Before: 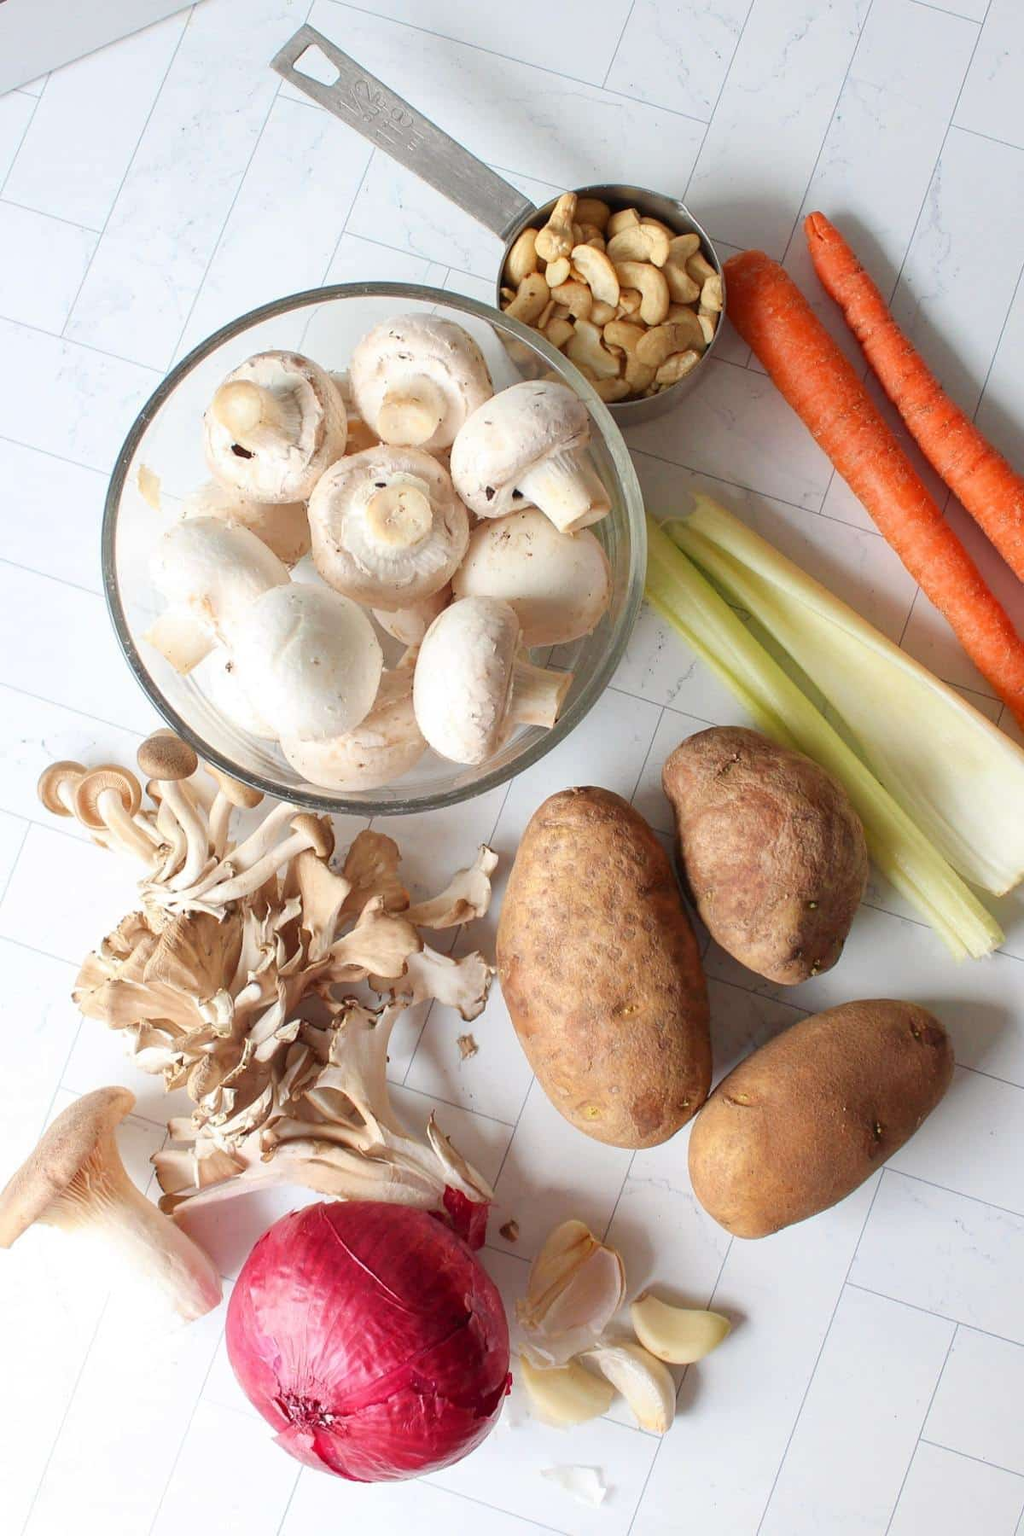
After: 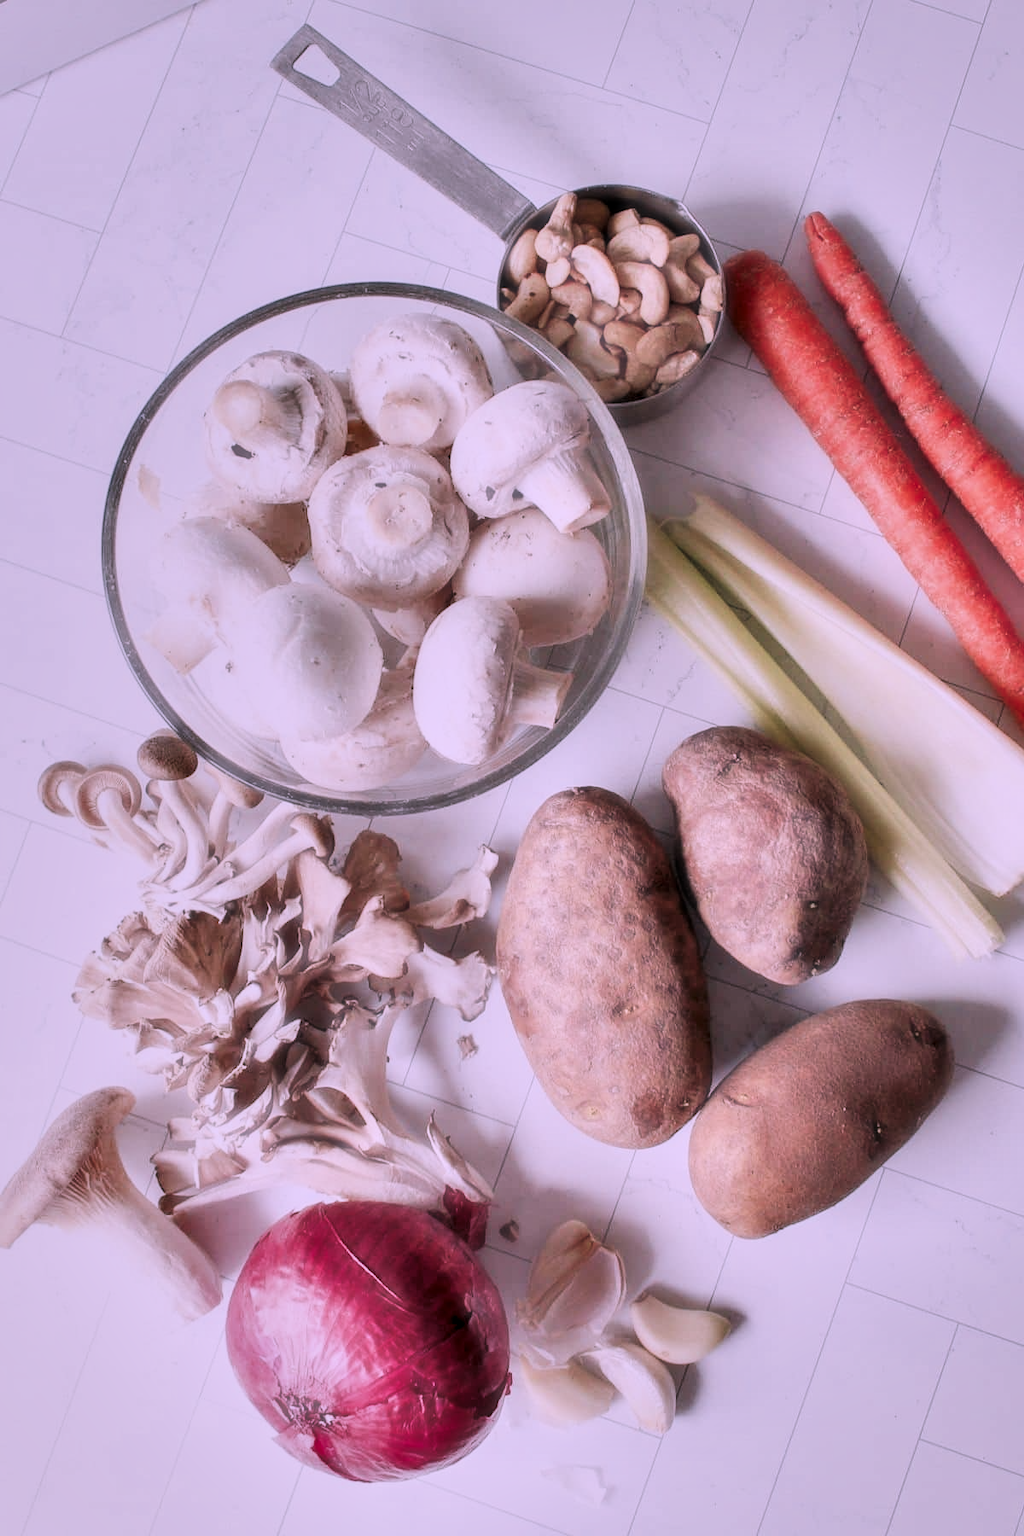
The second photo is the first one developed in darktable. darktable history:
tone equalizer: on, module defaults
haze removal: strength -0.9, distance 0.225, compatibility mode true, adaptive false
local contrast: on, module defaults
shadows and highlights: radius 118.69, shadows 42.21, highlights -61.56, soften with gaussian
color correction: highlights a* 15.46, highlights b* -20.56
filmic rgb: black relative exposure -5 EV, hardness 2.88, contrast 1.3, highlights saturation mix -30%
